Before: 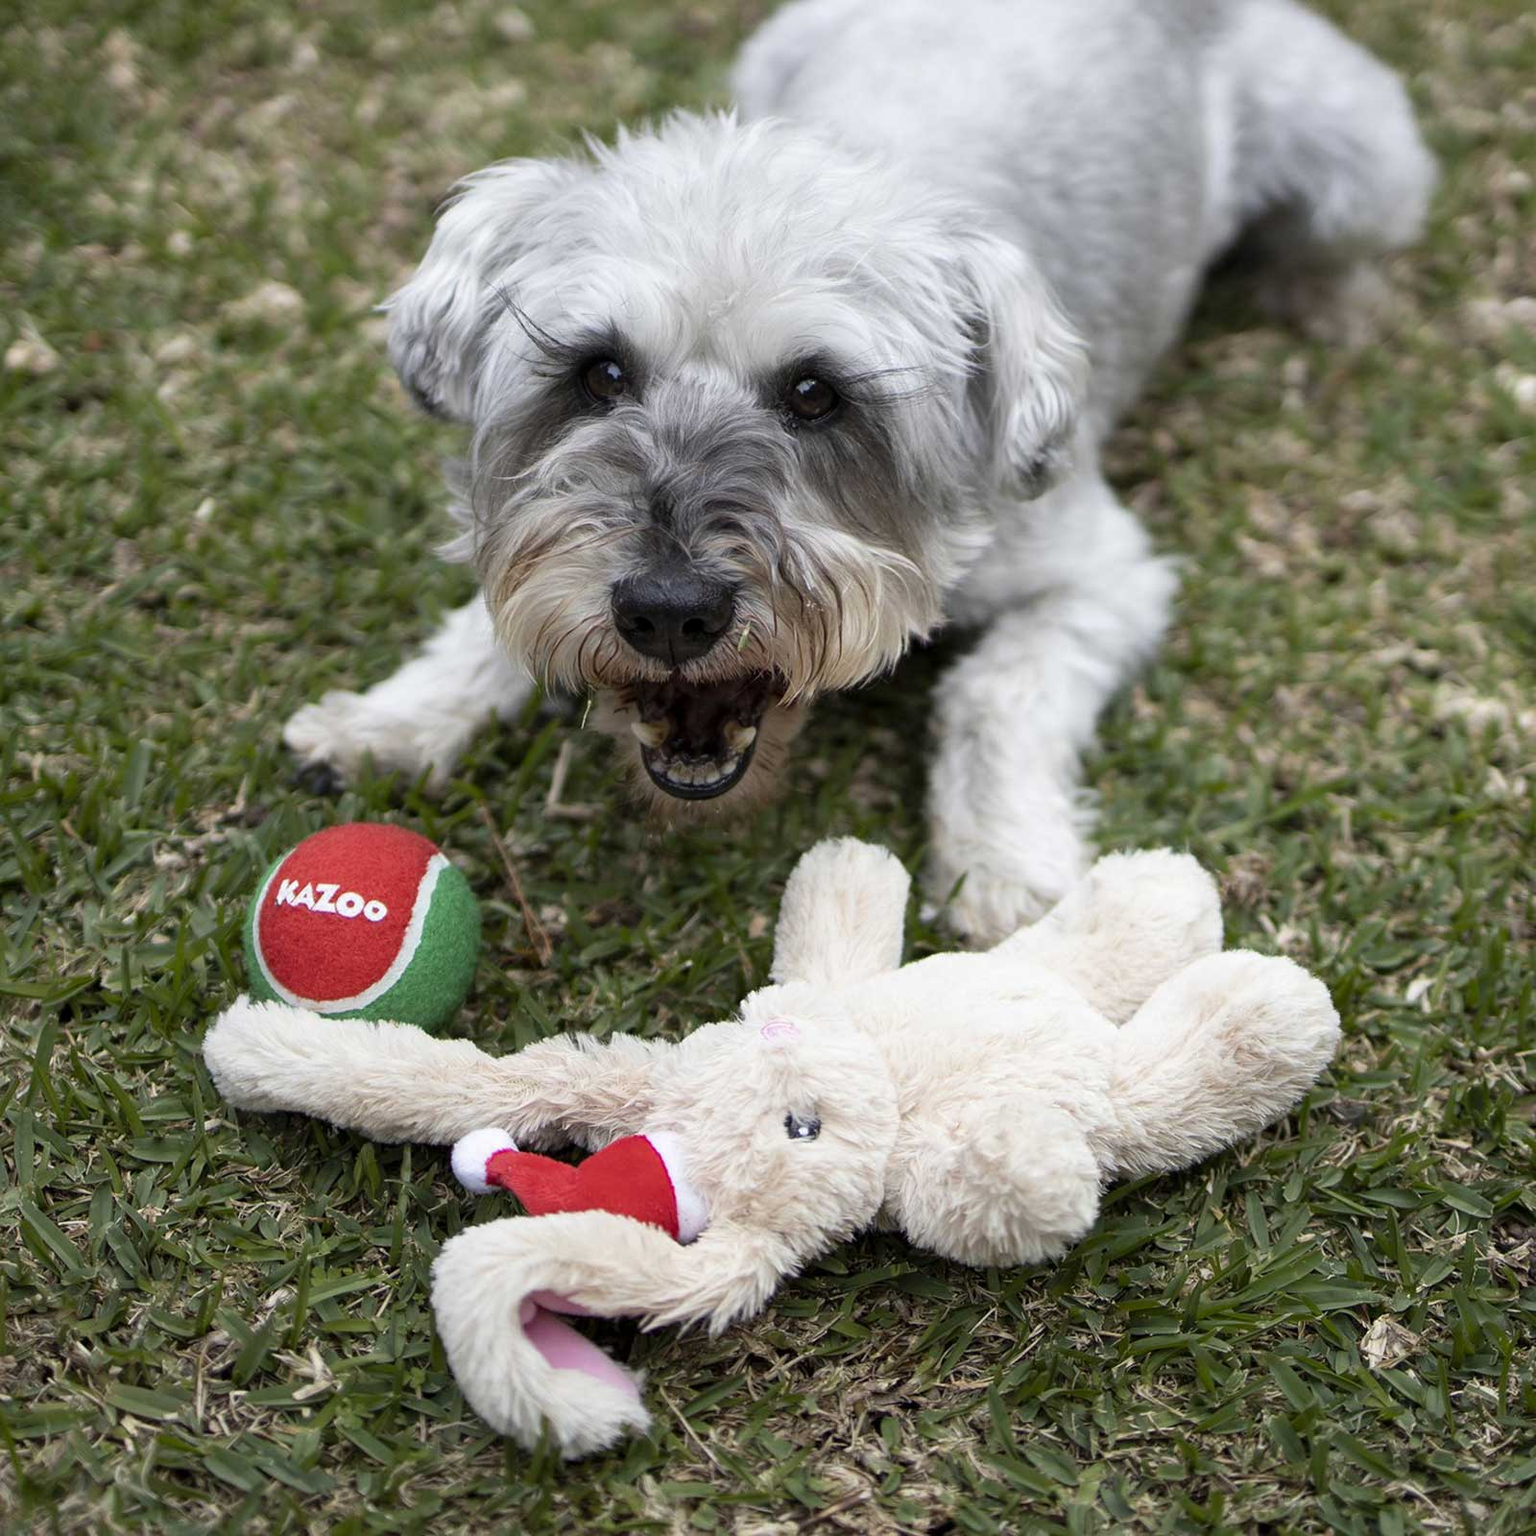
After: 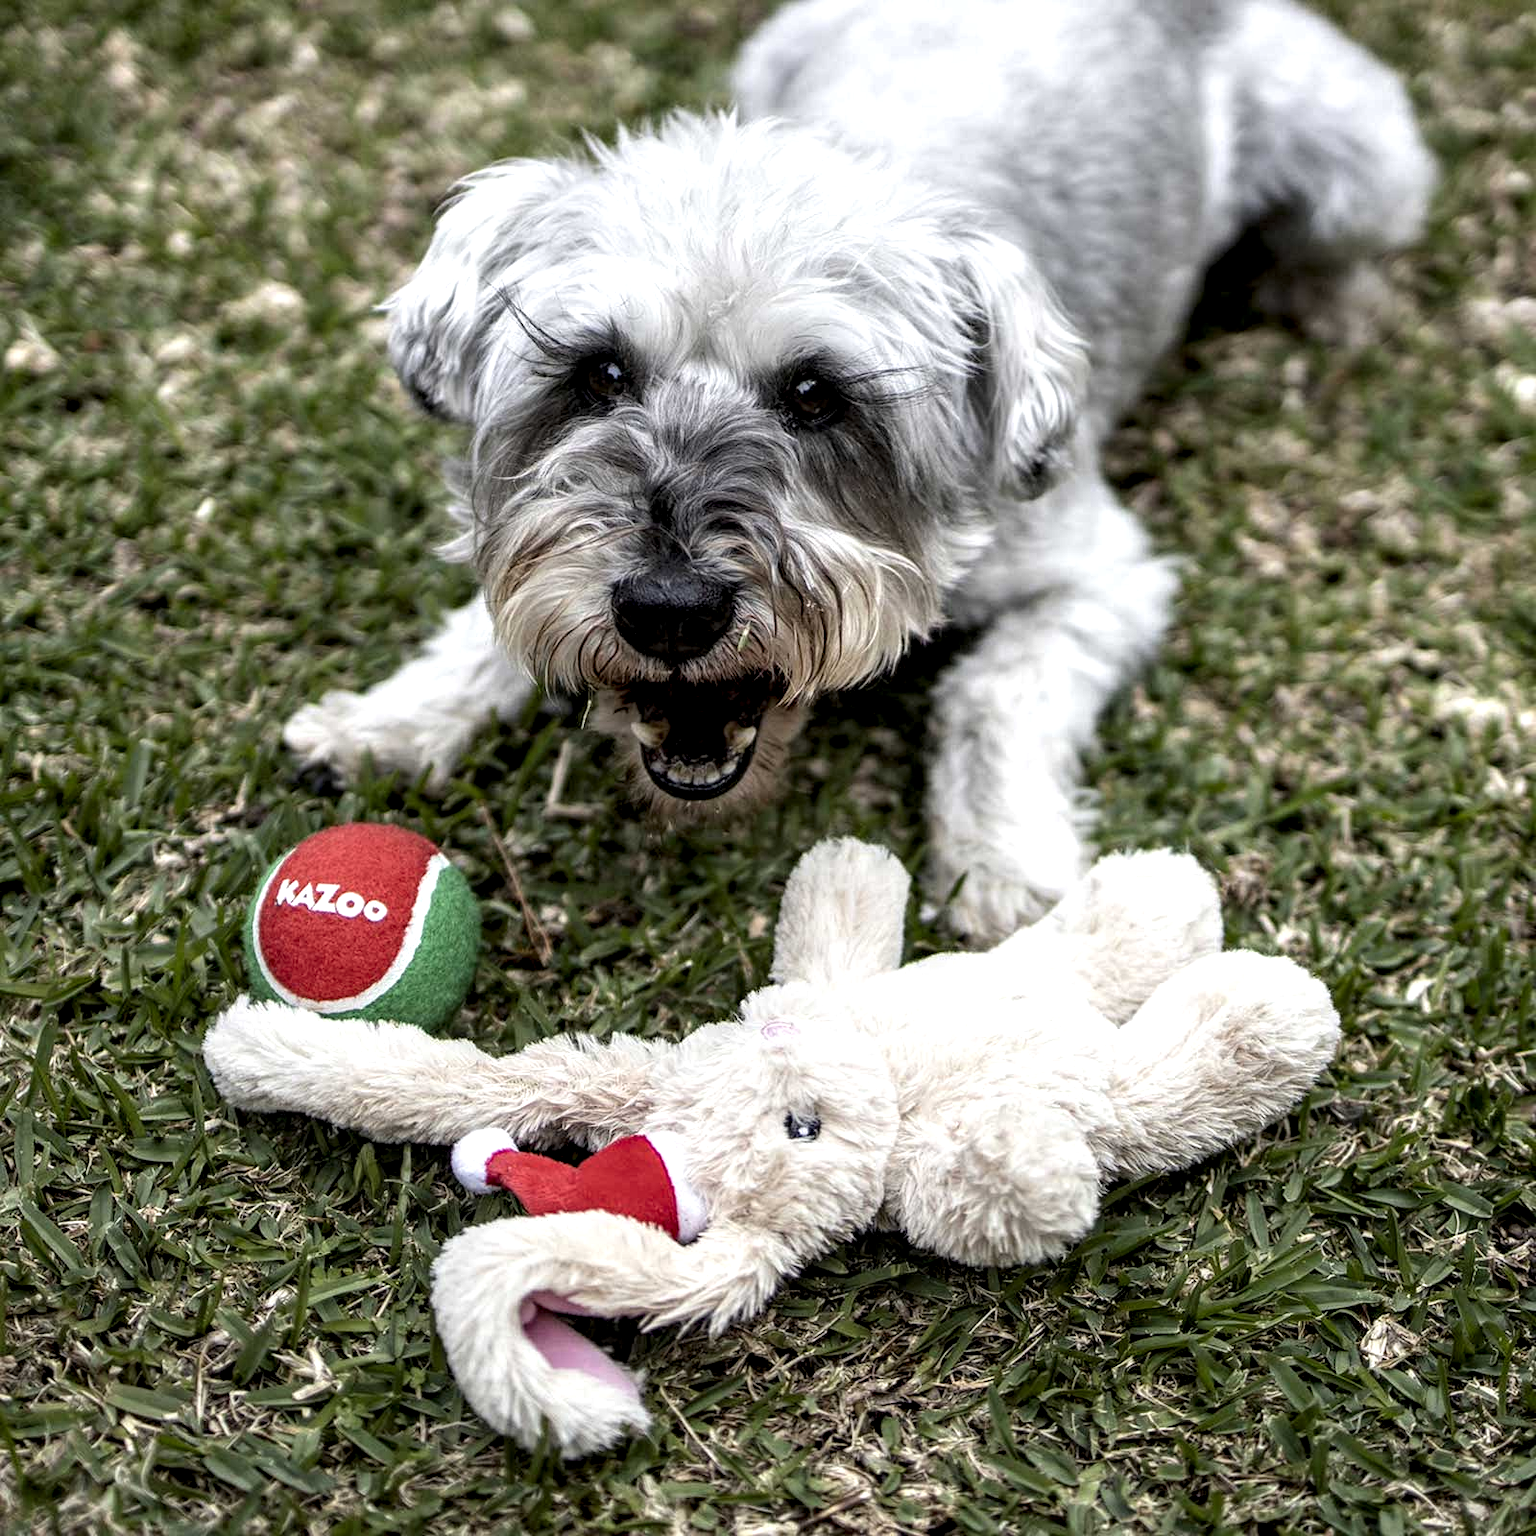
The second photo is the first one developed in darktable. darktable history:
local contrast: highlights 19%, detail 187%
